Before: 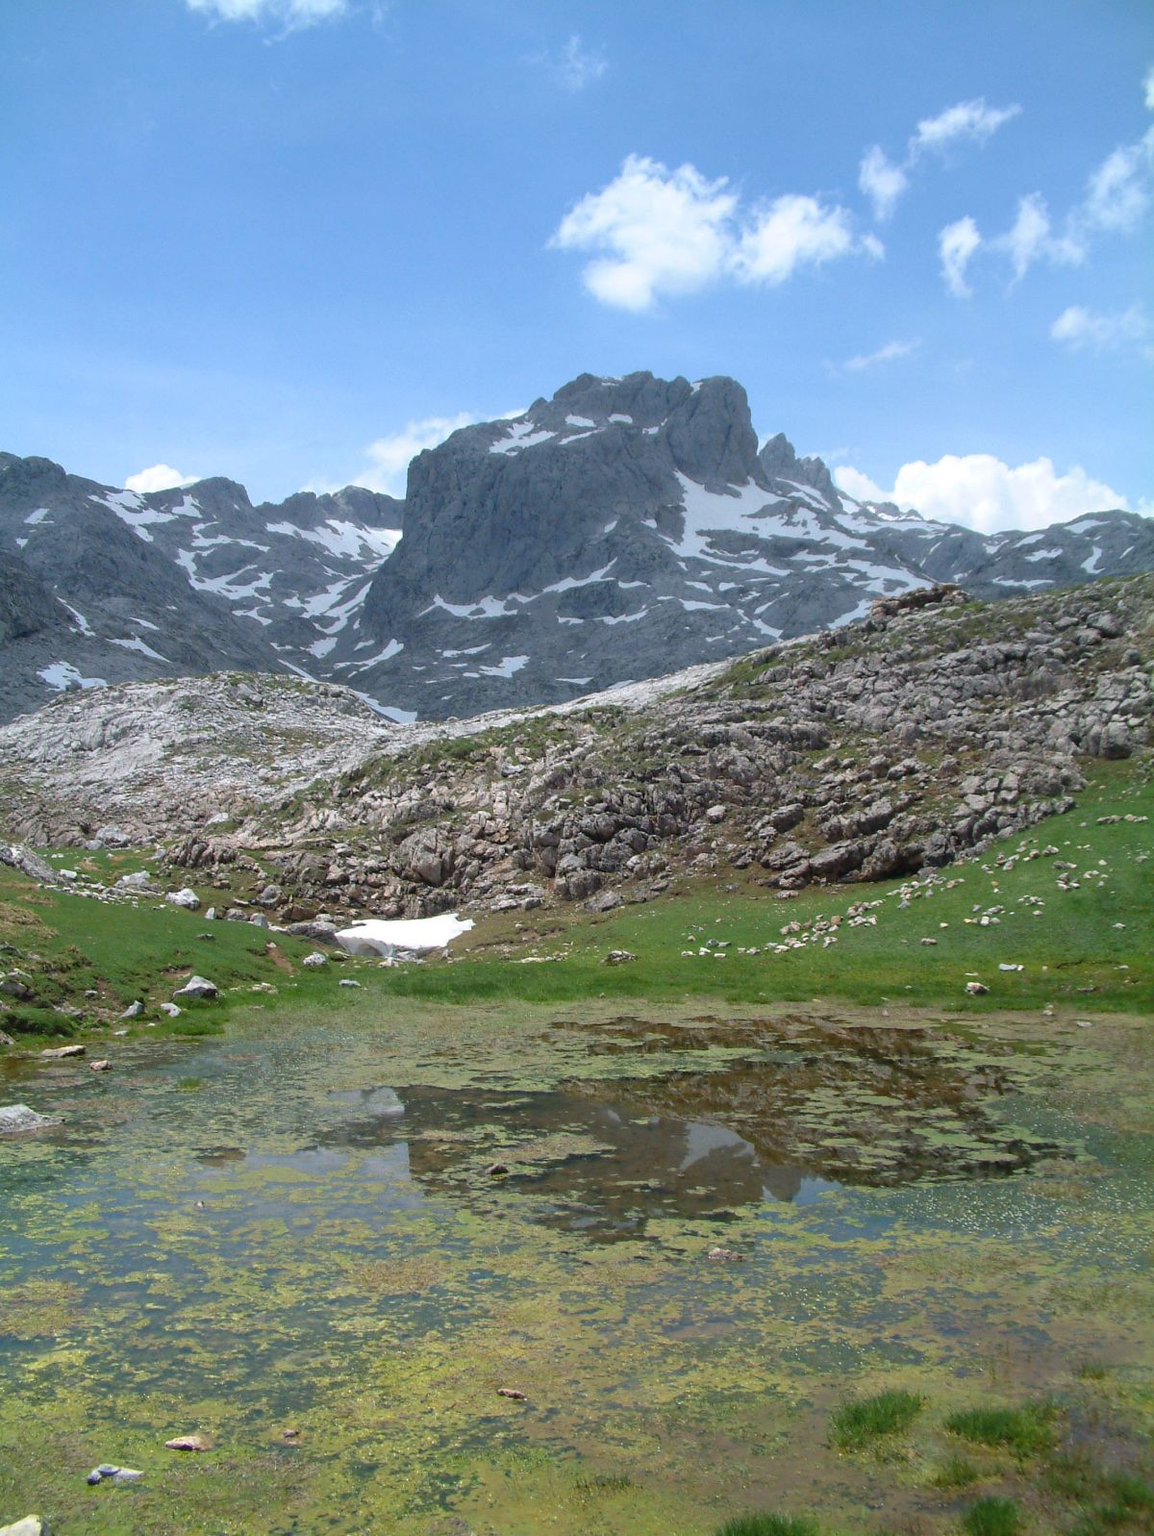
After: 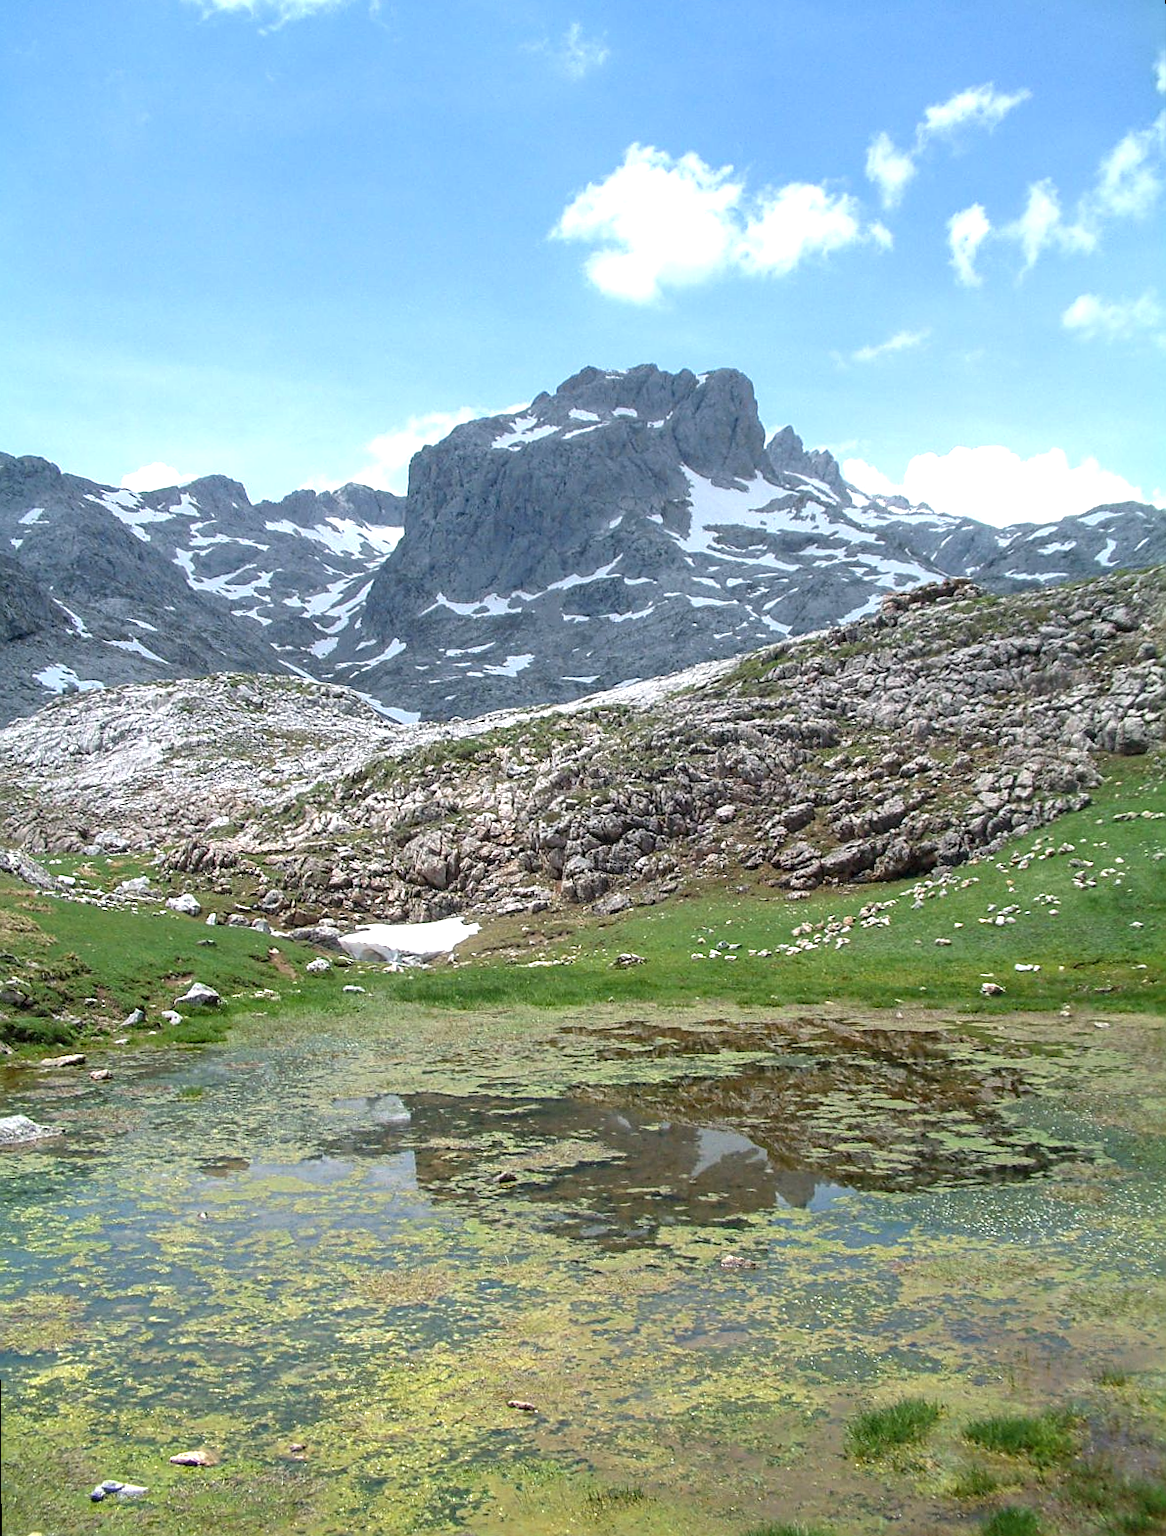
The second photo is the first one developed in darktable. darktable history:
rotate and perspective: rotation -0.45°, automatic cropping original format, crop left 0.008, crop right 0.992, crop top 0.012, crop bottom 0.988
exposure: exposure 0.574 EV, compensate highlight preservation false
sharpen: on, module defaults
local contrast: on, module defaults
